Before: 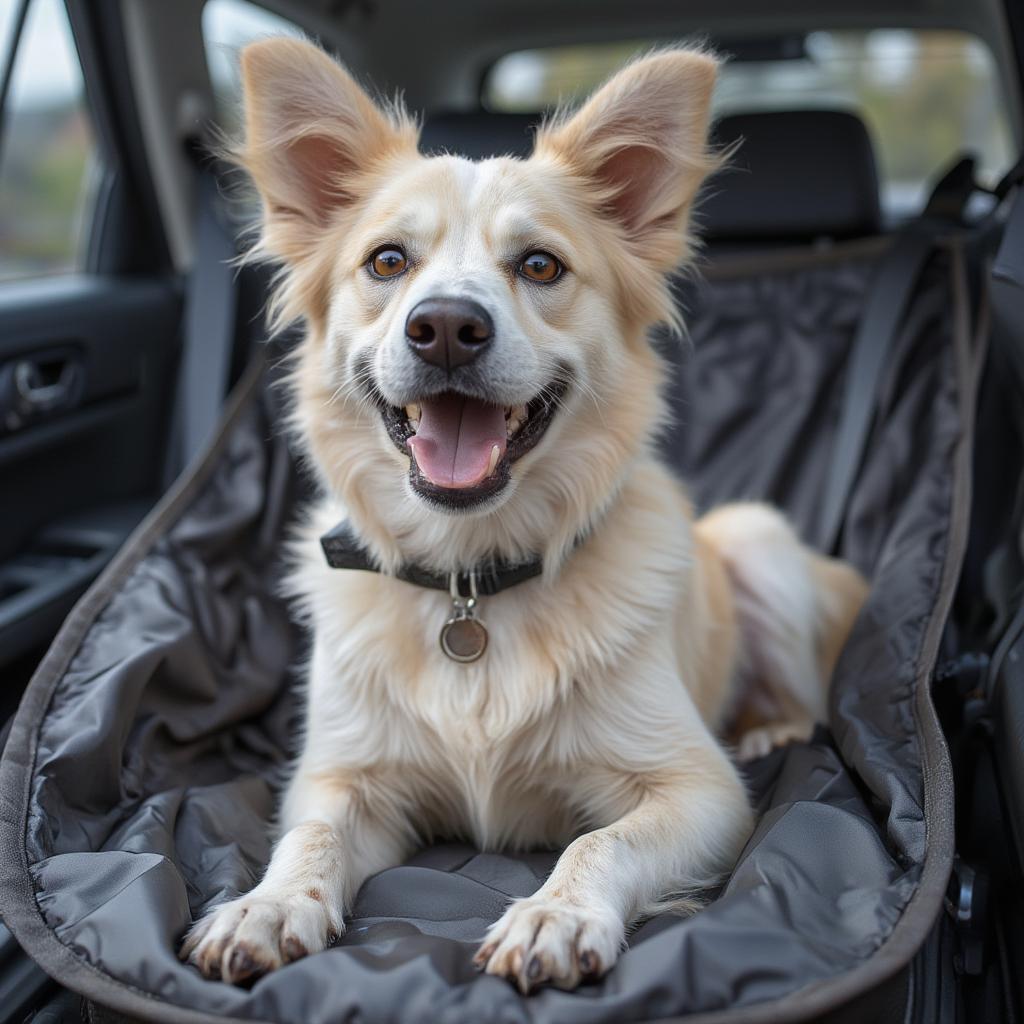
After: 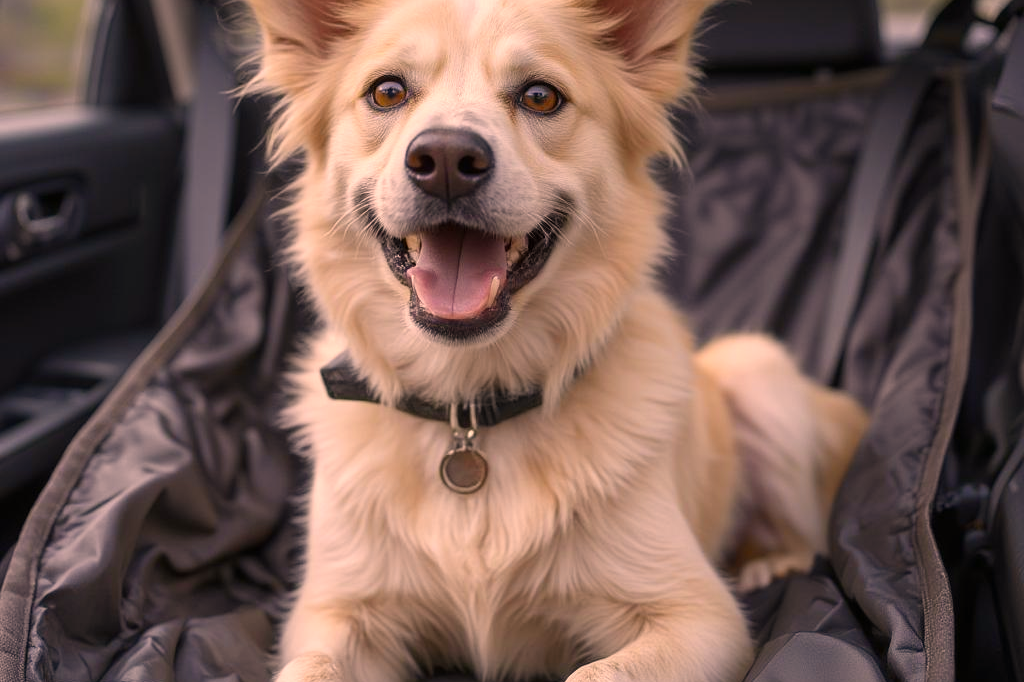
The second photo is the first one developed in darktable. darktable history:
crop: top 16.562%, bottom 16.78%
color balance rgb: perceptual saturation grading › global saturation 0.047%, perceptual saturation grading › highlights -19.771%, perceptual saturation grading › shadows 20.146%
color correction: highlights a* 22.47, highlights b* 22.48
